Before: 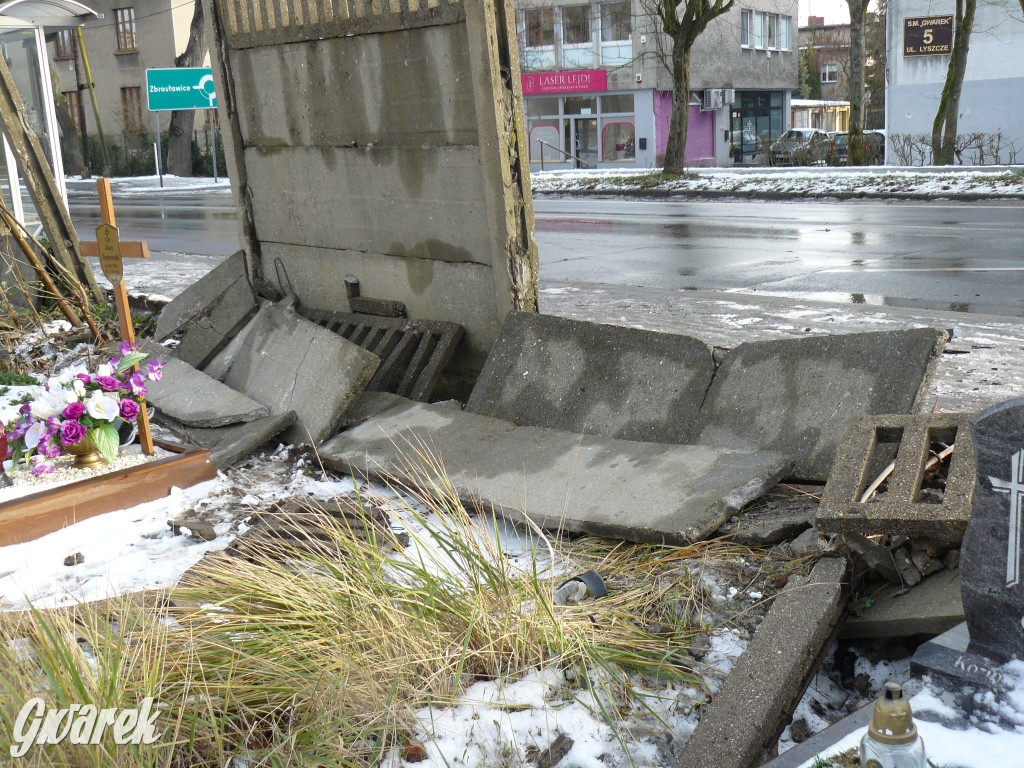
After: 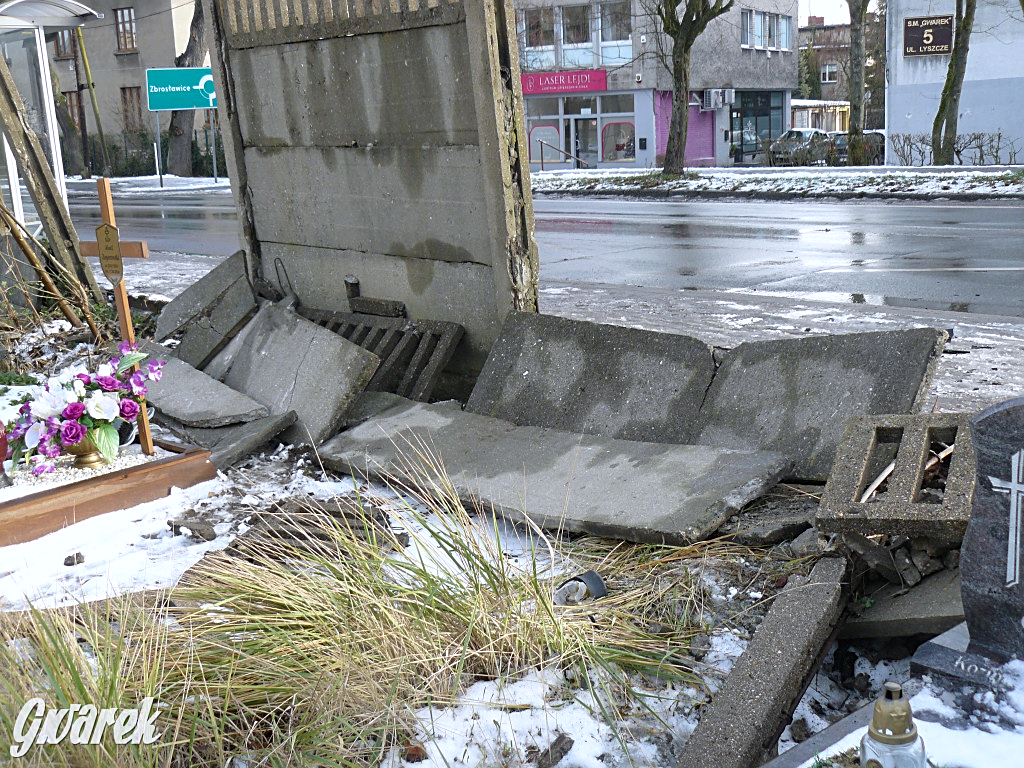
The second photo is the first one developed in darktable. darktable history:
color calibration: illuminant as shot in camera, x 0.358, y 0.373, temperature 4628.91 K
sharpen: on, module defaults
color zones: curves: ch1 [(0, 0.469) (0.001, 0.469) (0.12, 0.446) (0.248, 0.469) (0.5, 0.5) (0.748, 0.5) (0.999, 0.469) (1, 0.469)]
